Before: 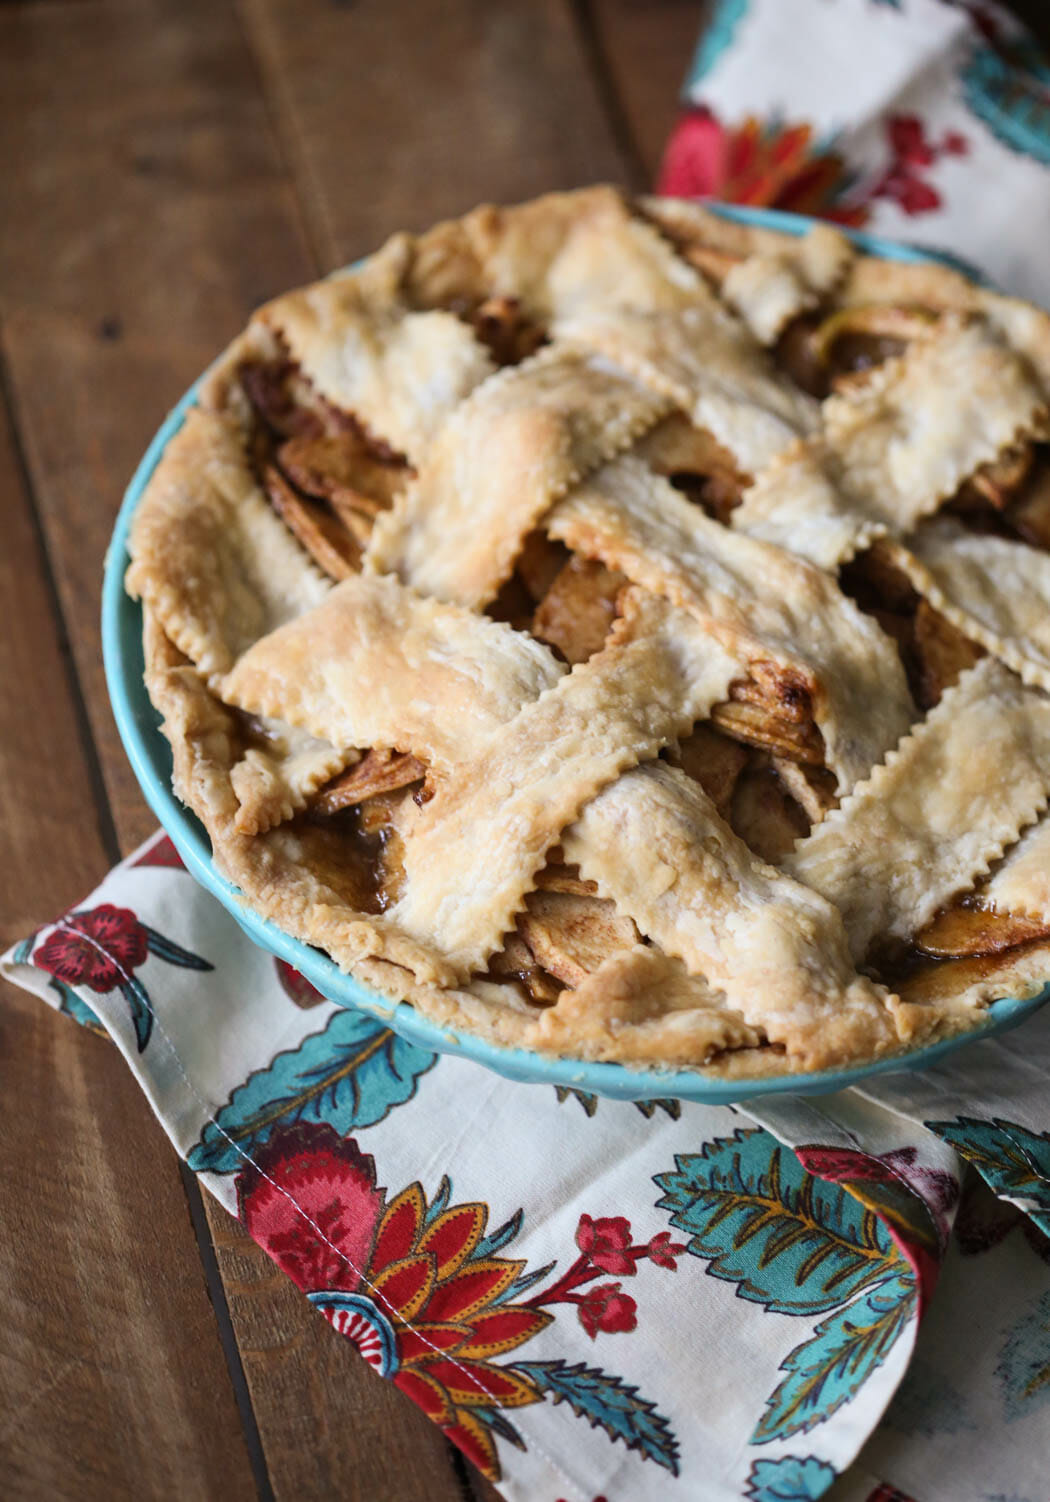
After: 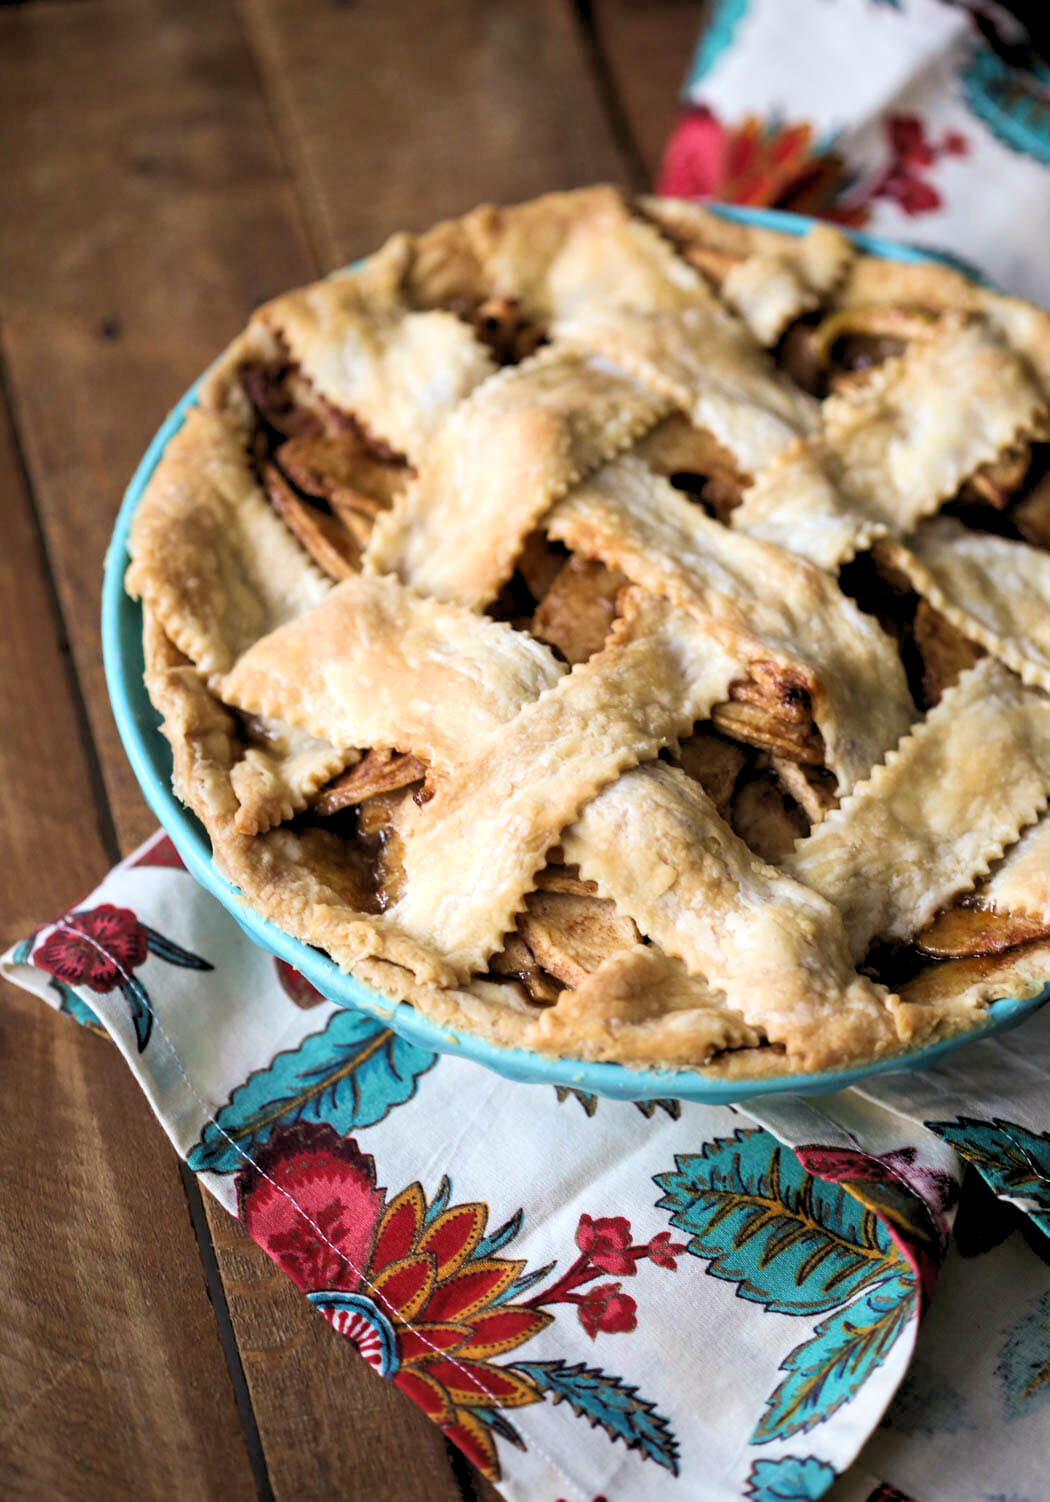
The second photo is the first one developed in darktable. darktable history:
rgb levels: levels [[0.01, 0.419, 0.839], [0, 0.5, 1], [0, 0.5, 1]]
velvia: strength 27%
